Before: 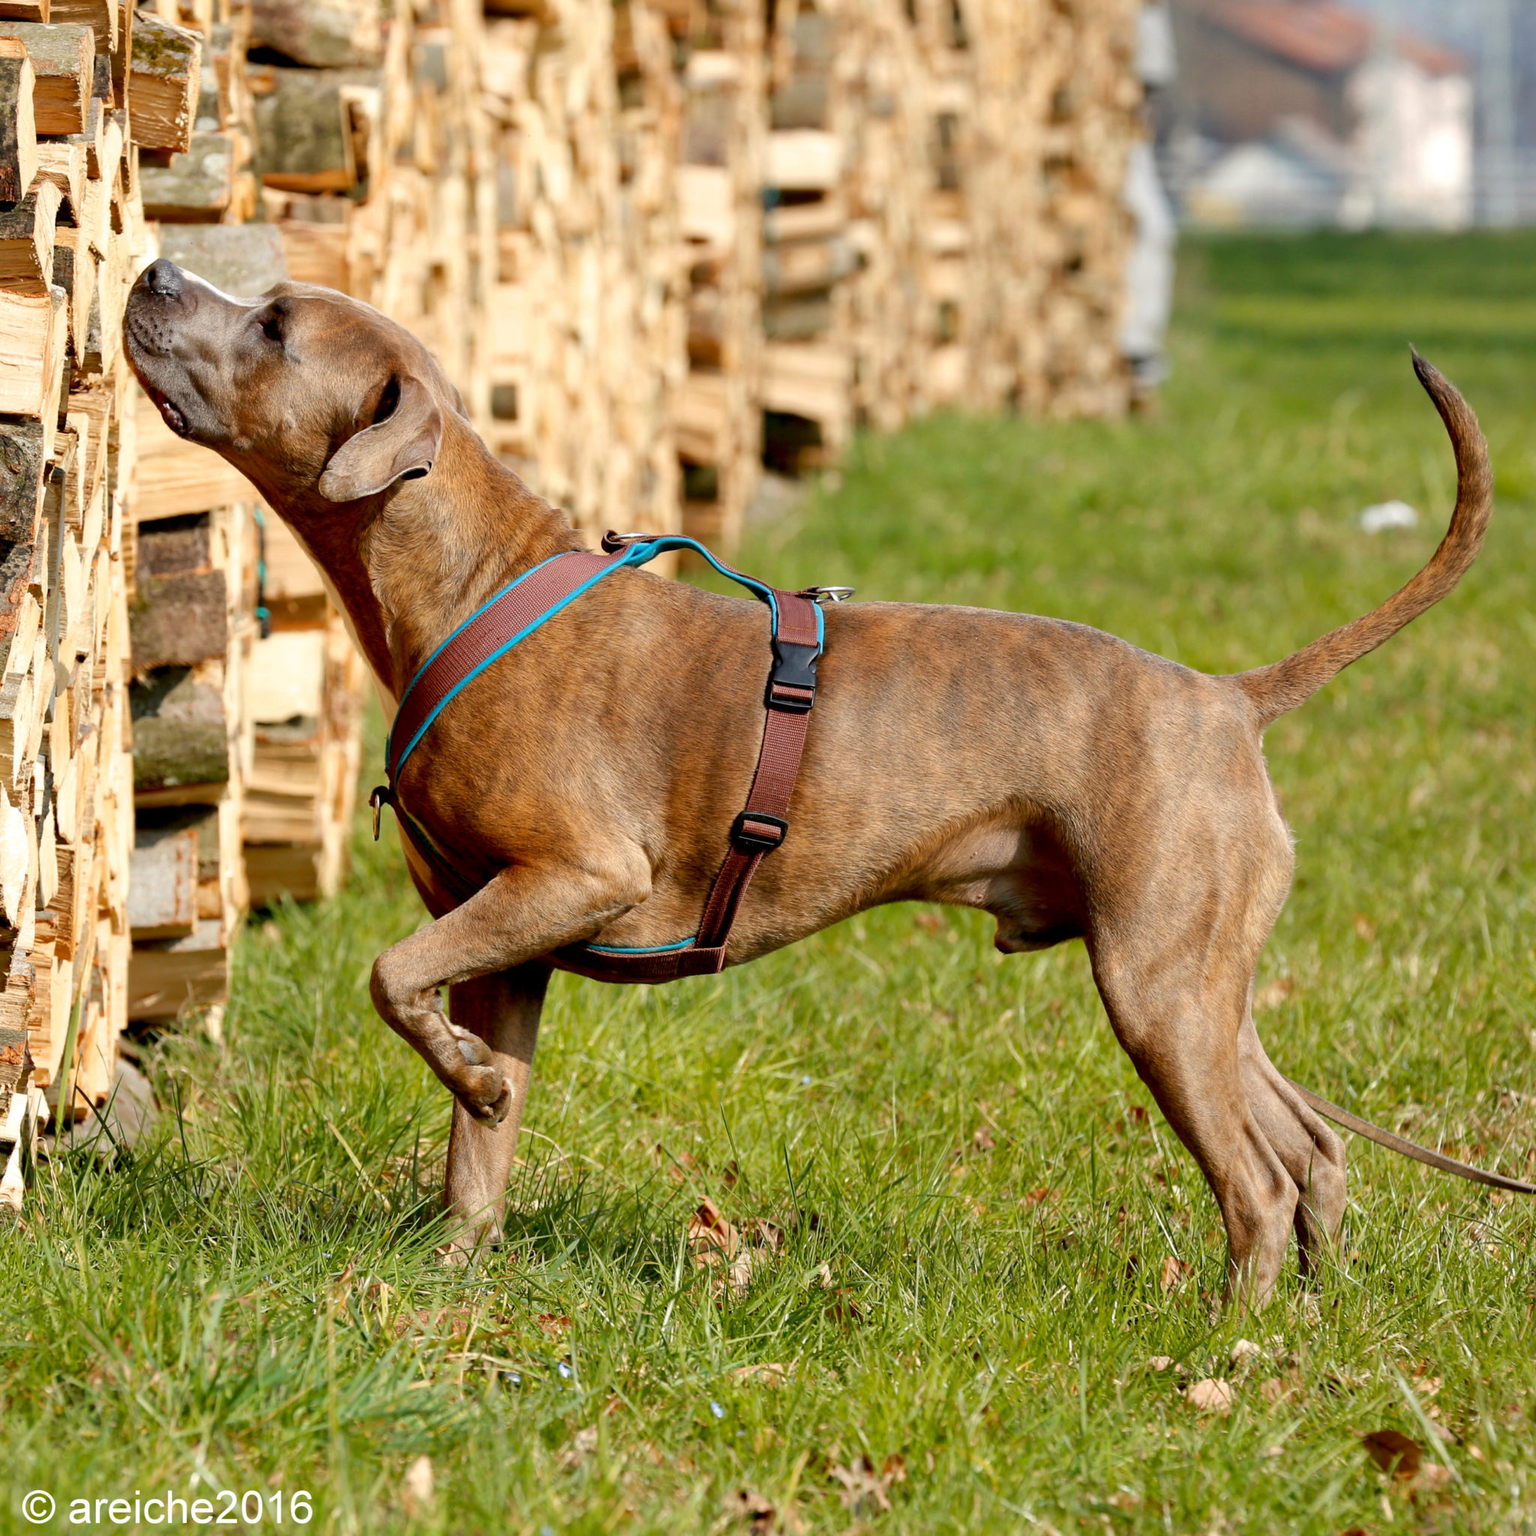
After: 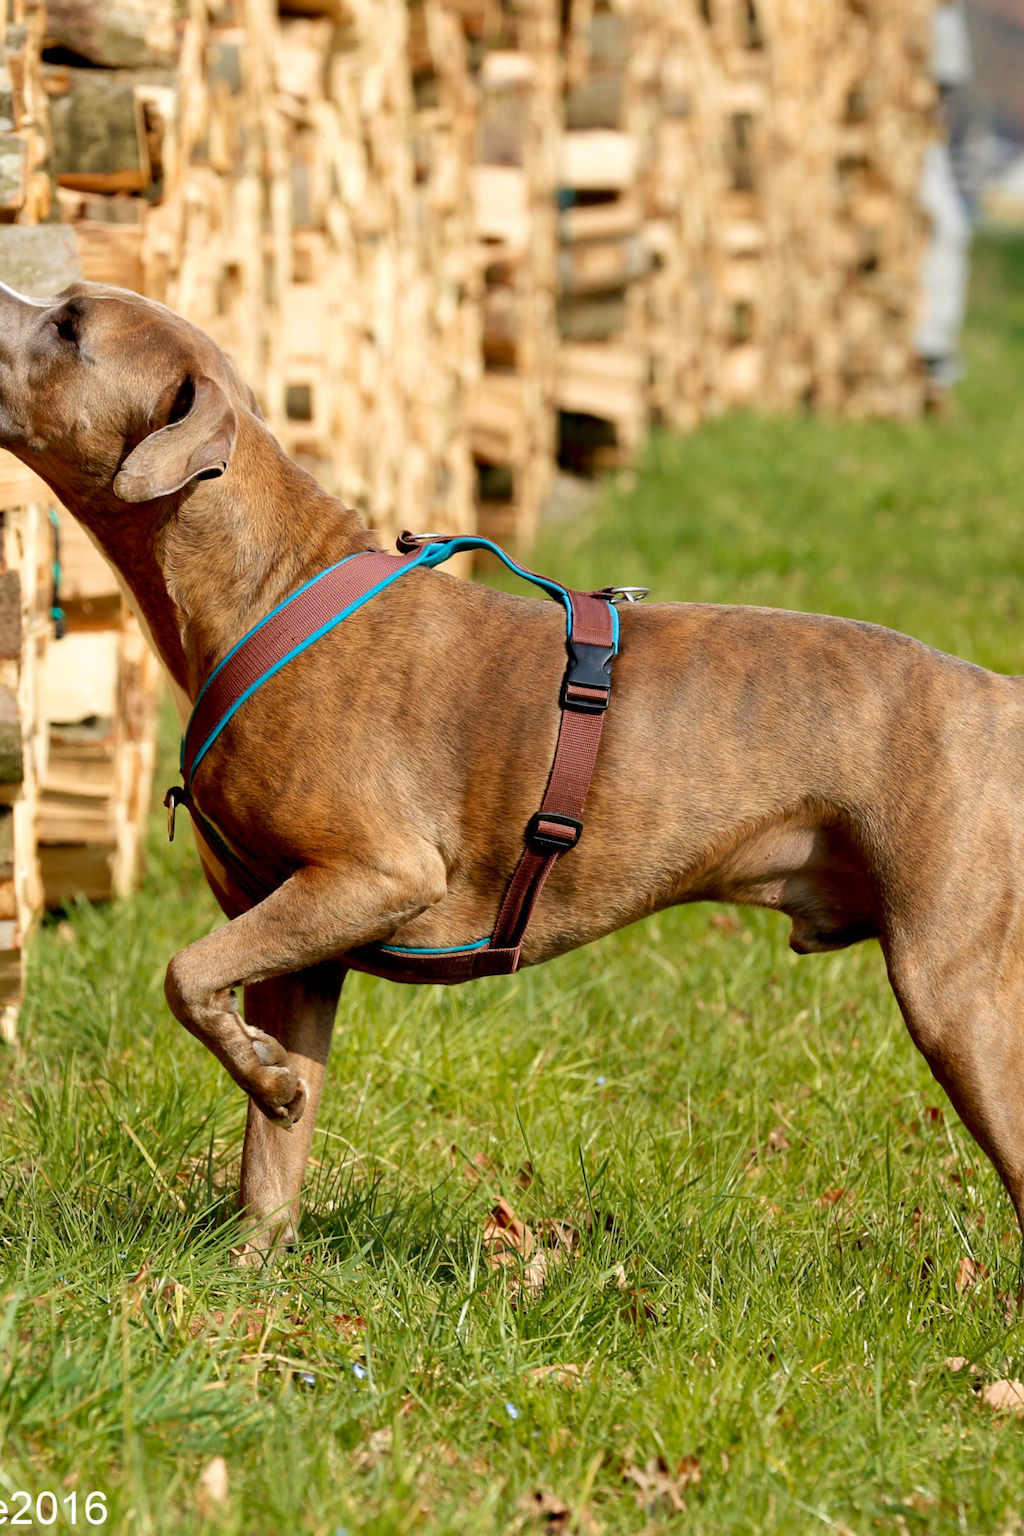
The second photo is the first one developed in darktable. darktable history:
crop and rotate: left 13.409%, right 19.924%
velvia: on, module defaults
